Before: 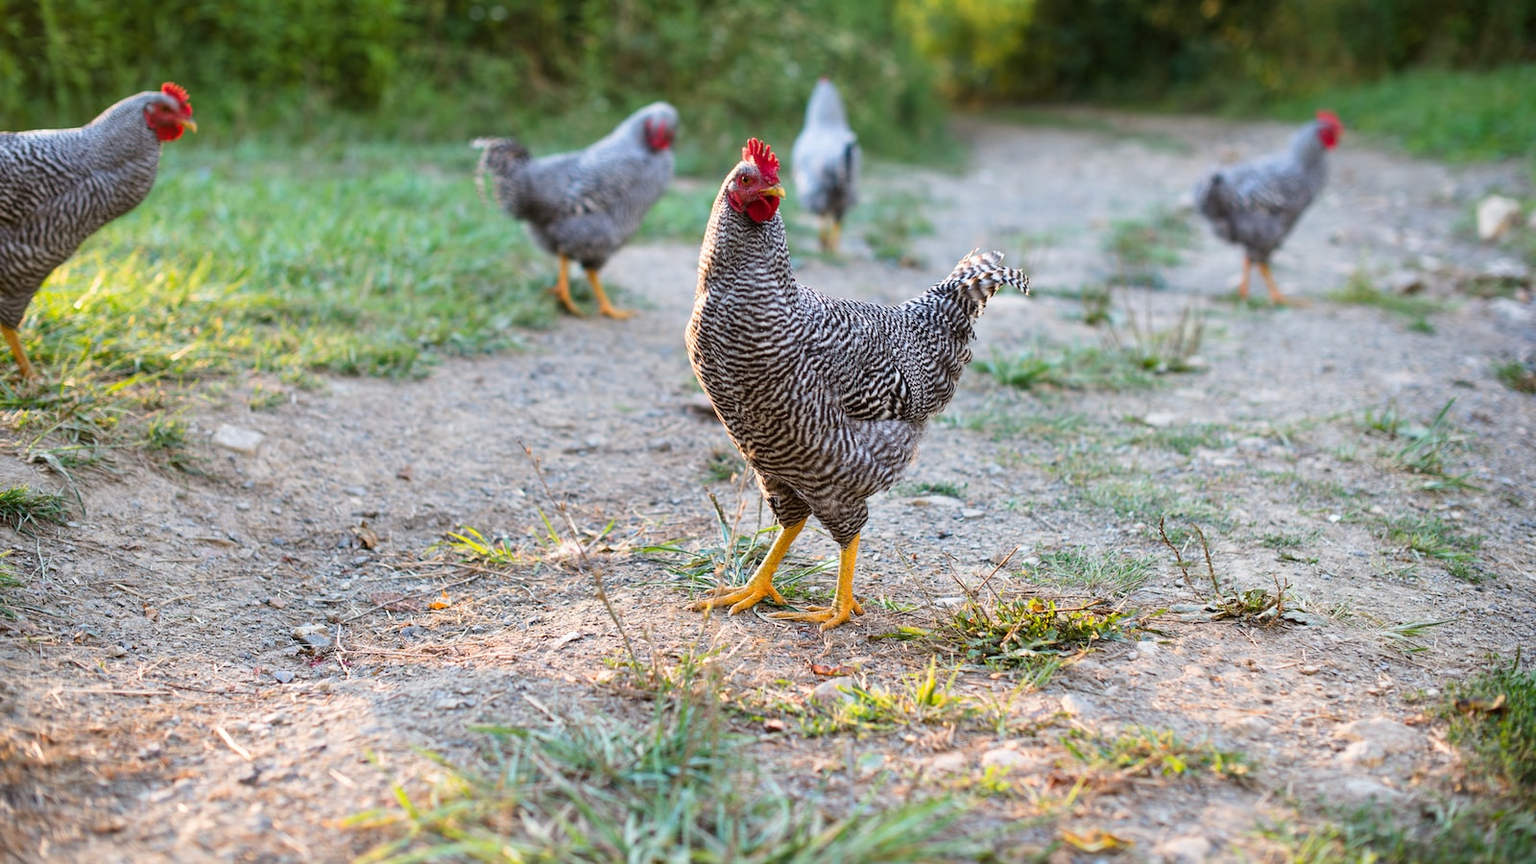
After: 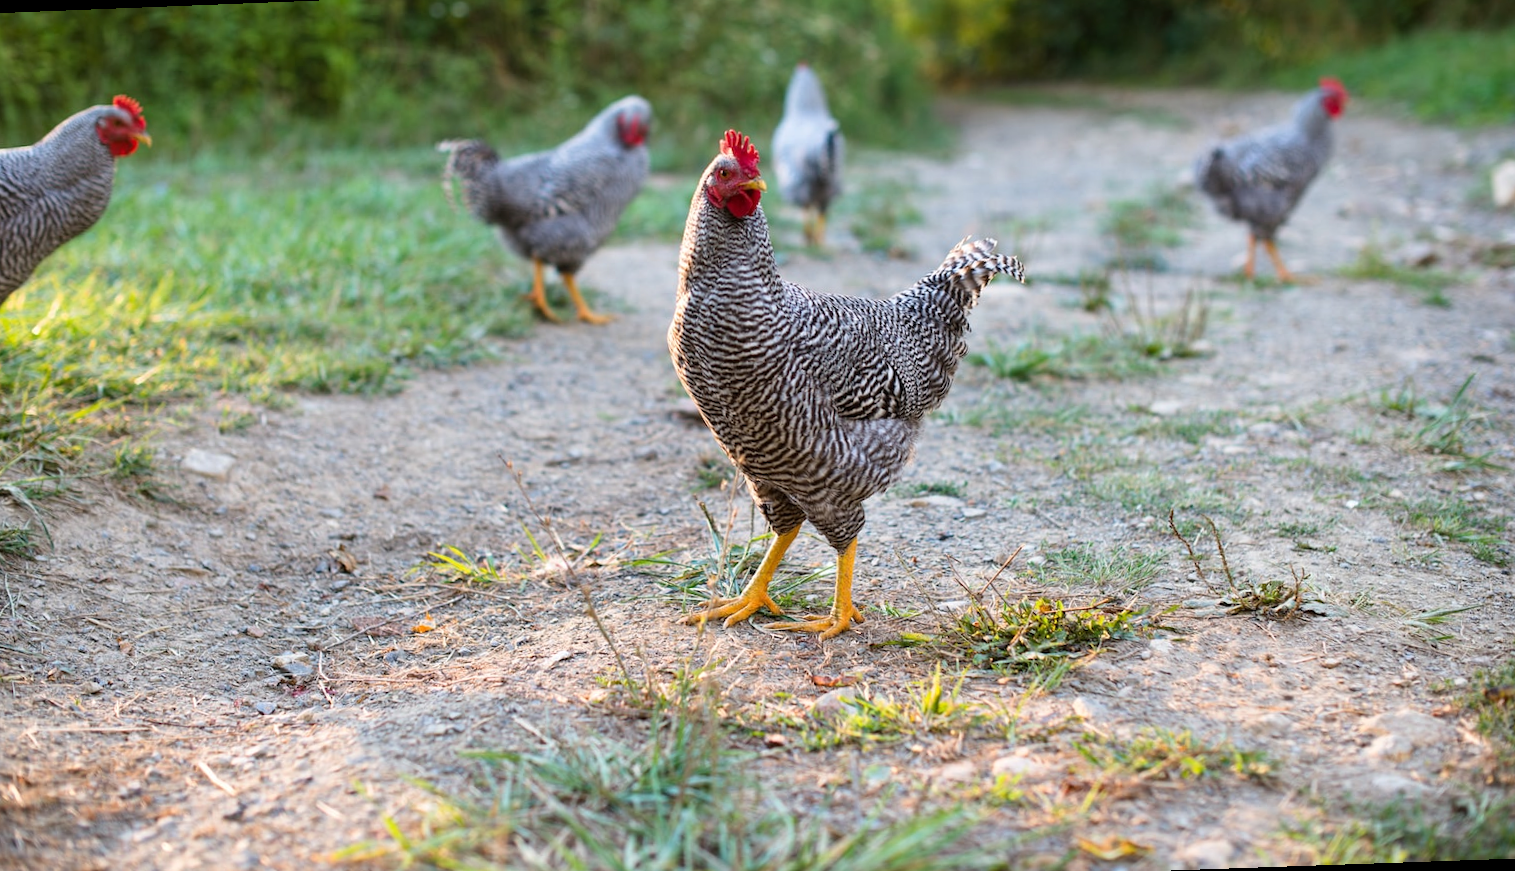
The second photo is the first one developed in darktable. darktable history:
tone equalizer: on, module defaults
rotate and perspective: rotation -2.12°, lens shift (vertical) 0.009, lens shift (horizontal) -0.008, automatic cropping original format, crop left 0.036, crop right 0.964, crop top 0.05, crop bottom 0.959
